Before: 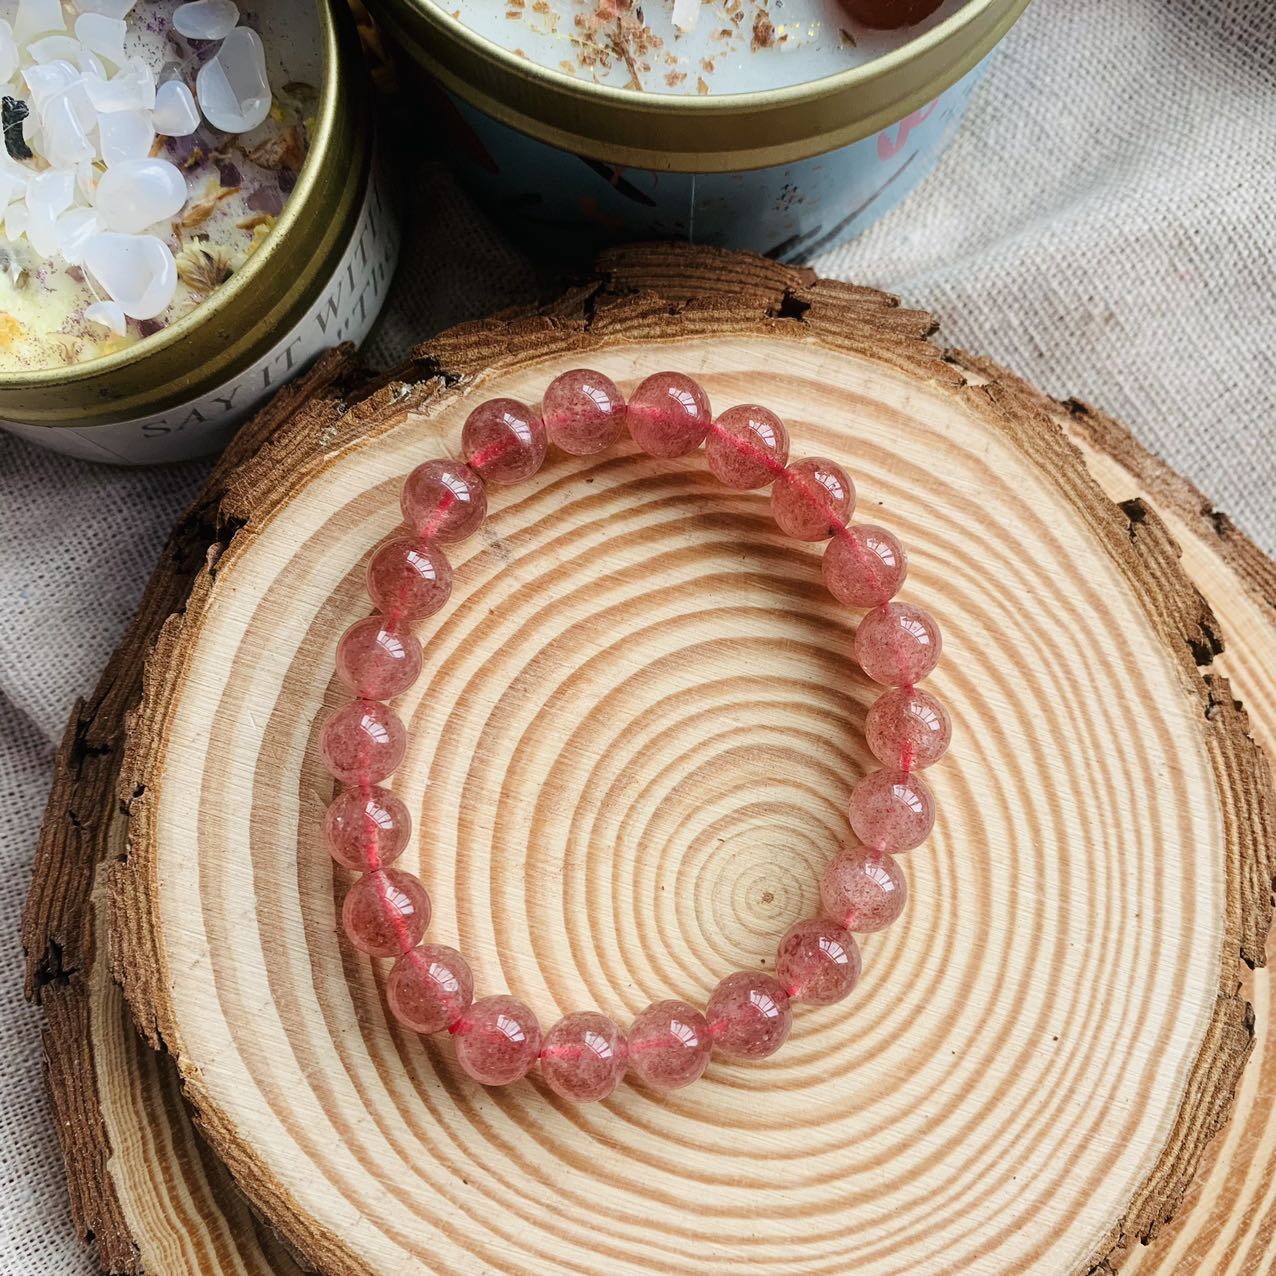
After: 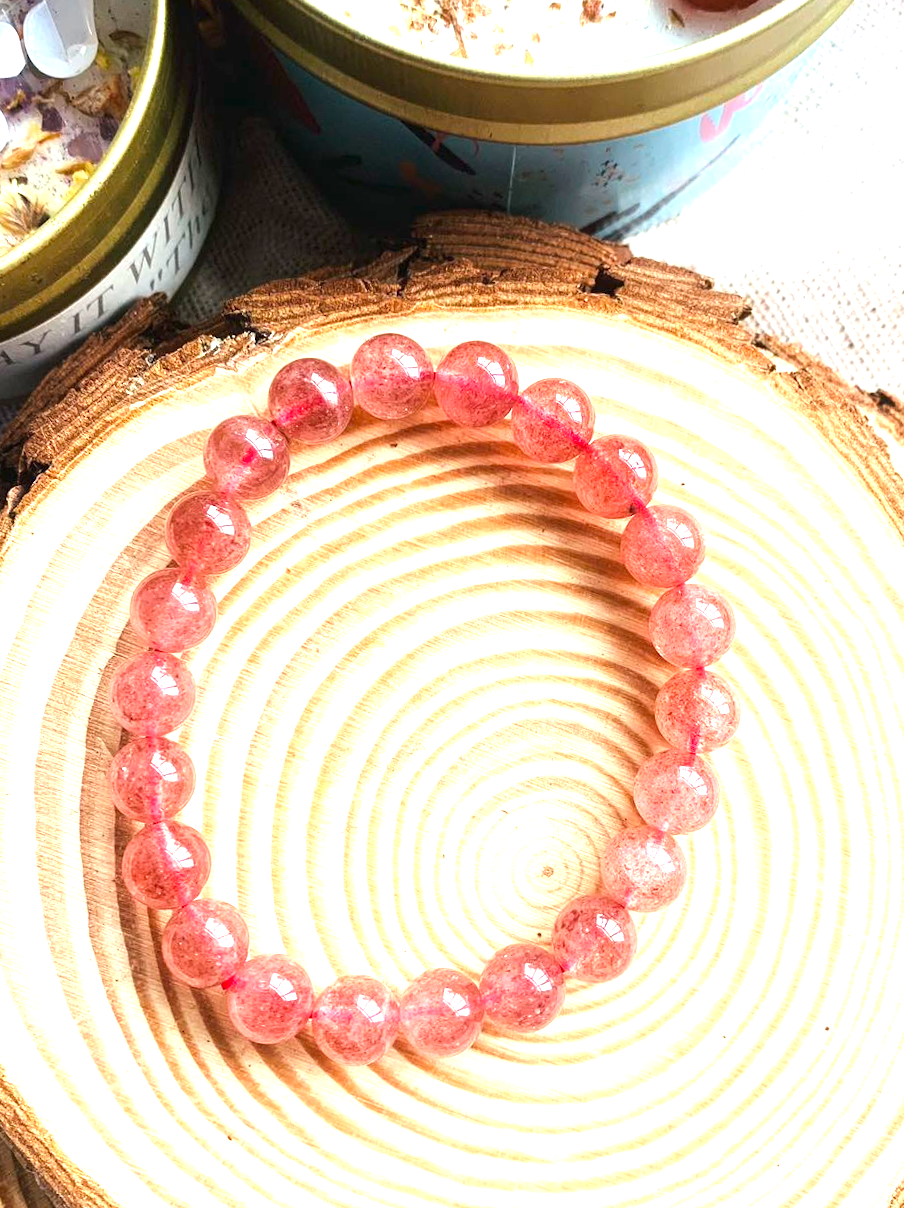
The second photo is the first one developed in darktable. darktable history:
exposure: black level correction 0, exposure 1.453 EV, compensate highlight preservation false
crop and rotate: angle -3.26°, left 14.219%, top 0.025%, right 10.943%, bottom 0.042%
